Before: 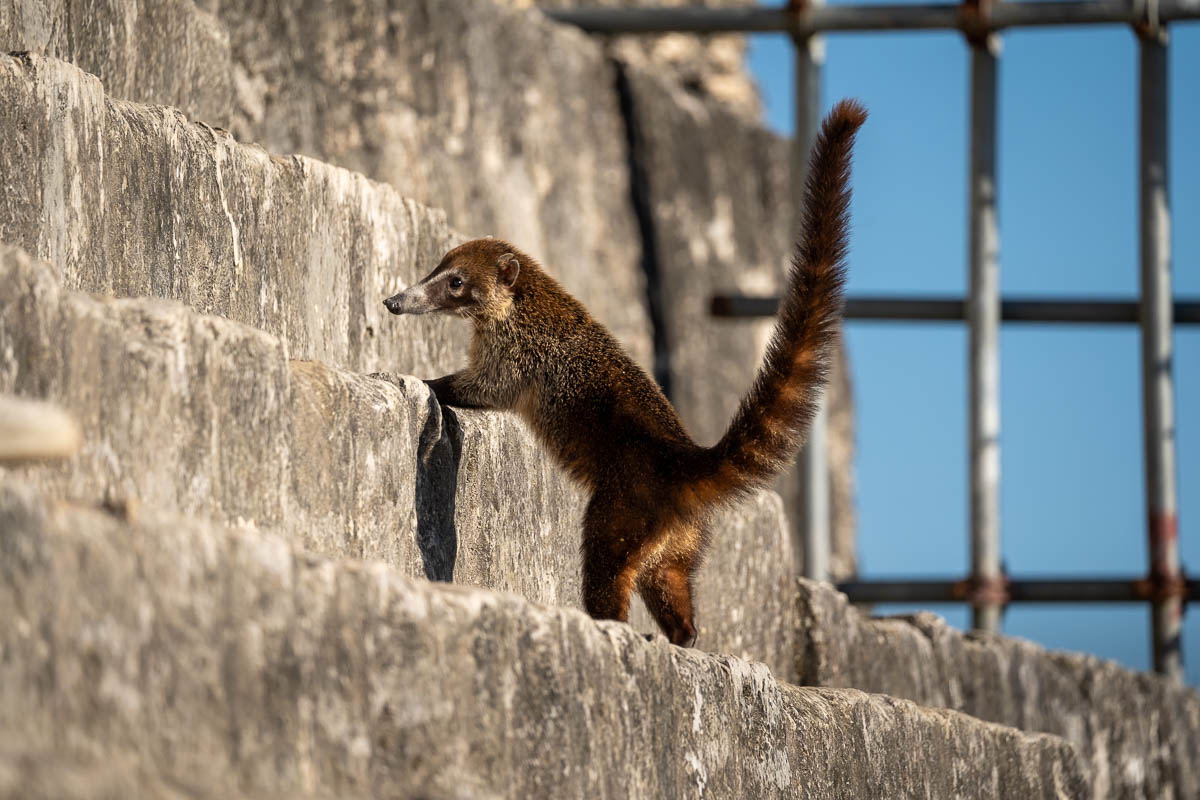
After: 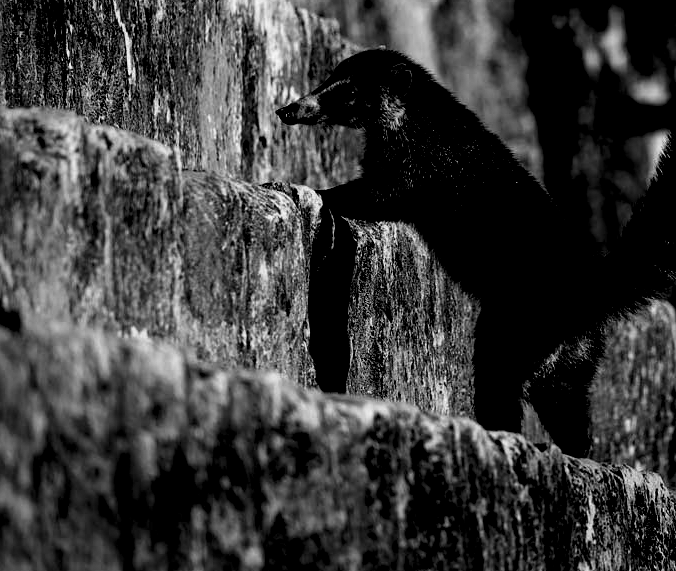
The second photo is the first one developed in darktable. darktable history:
crop: left 8.966%, top 23.852%, right 34.699%, bottom 4.703%
levels: levels [0.514, 0.759, 1]
monochrome: a 32, b 64, size 2.3
